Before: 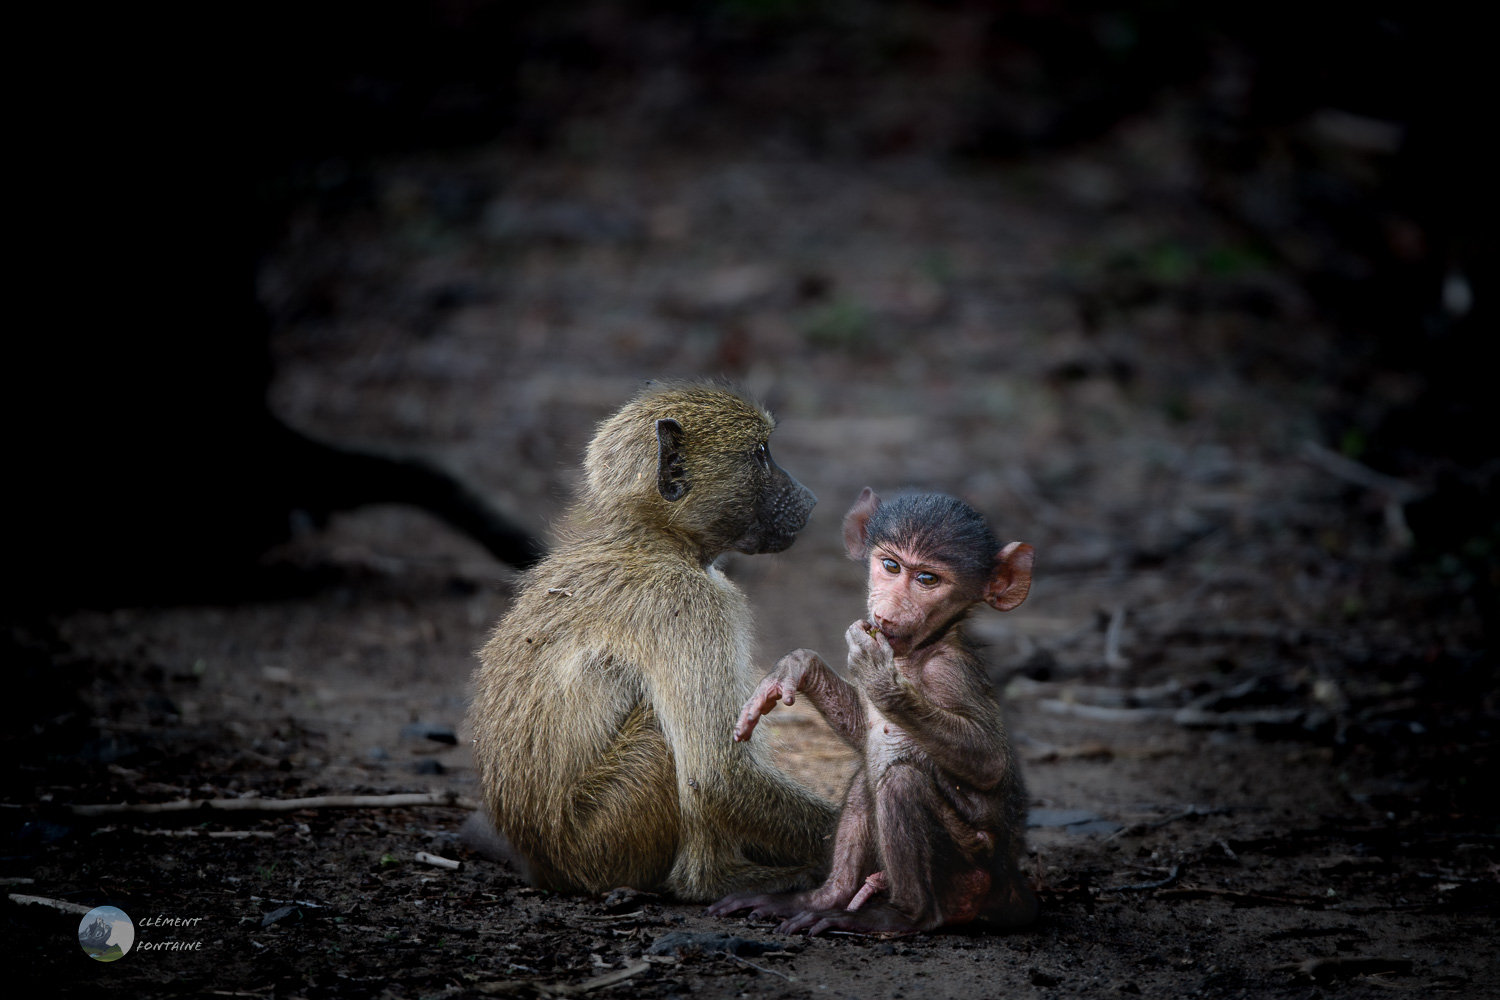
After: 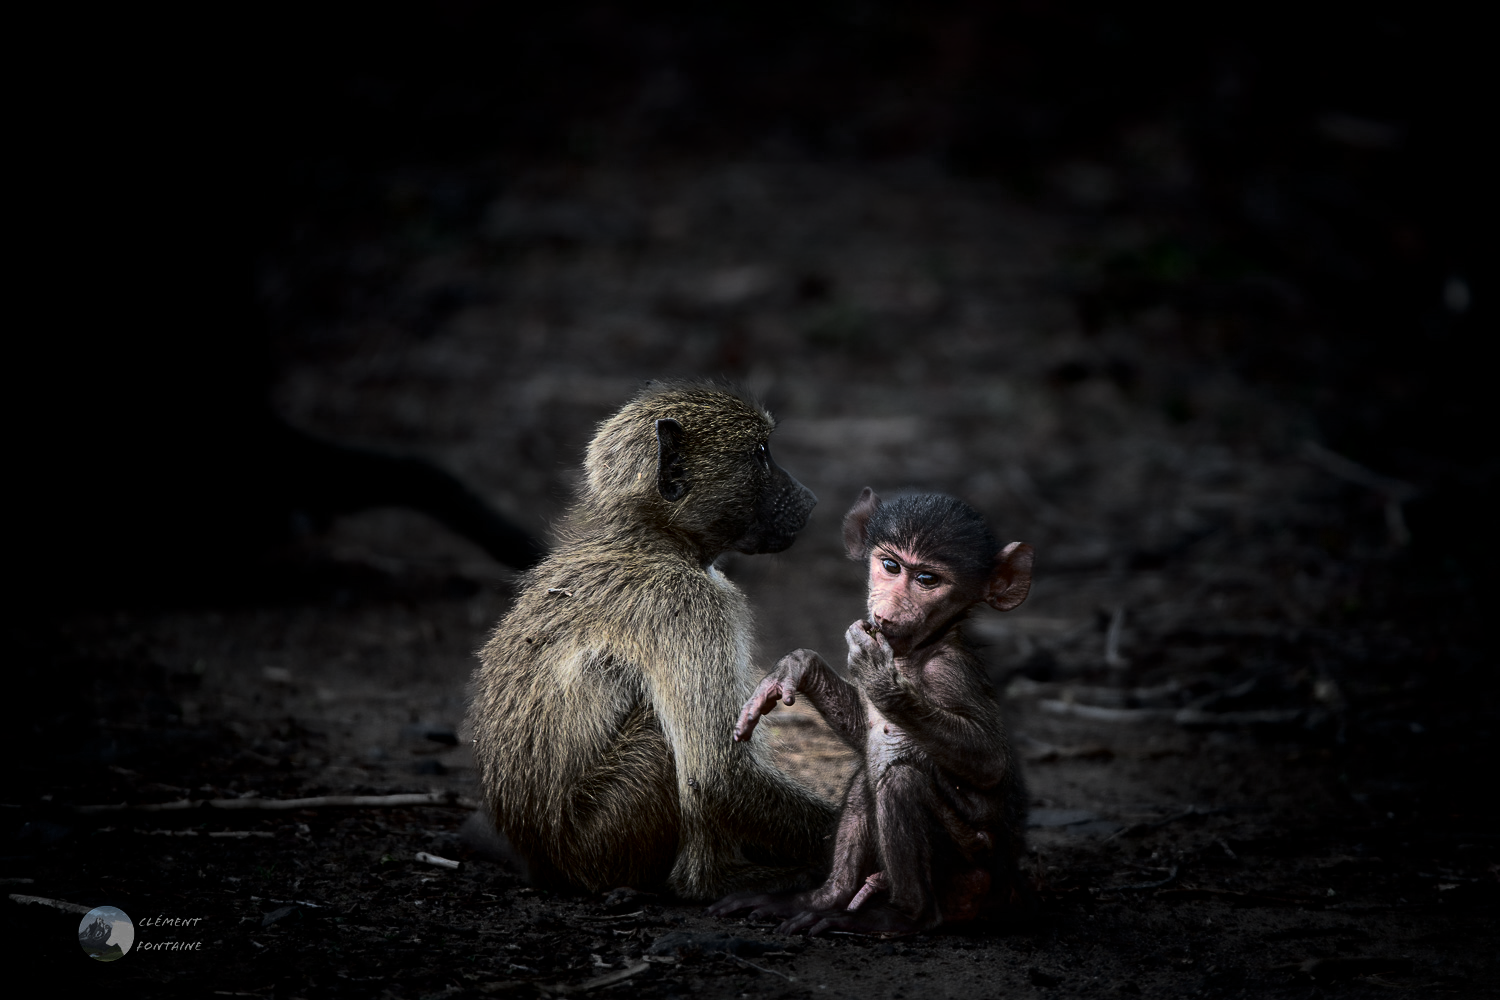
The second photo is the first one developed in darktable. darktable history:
contrast brightness saturation: contrast 0.22, brightness -0.19, saturation 0.24
split-toning: shadows › hue 43.2°, shadows › saturation 0, highlights › hue 50.4°, highlights › saturation 1
